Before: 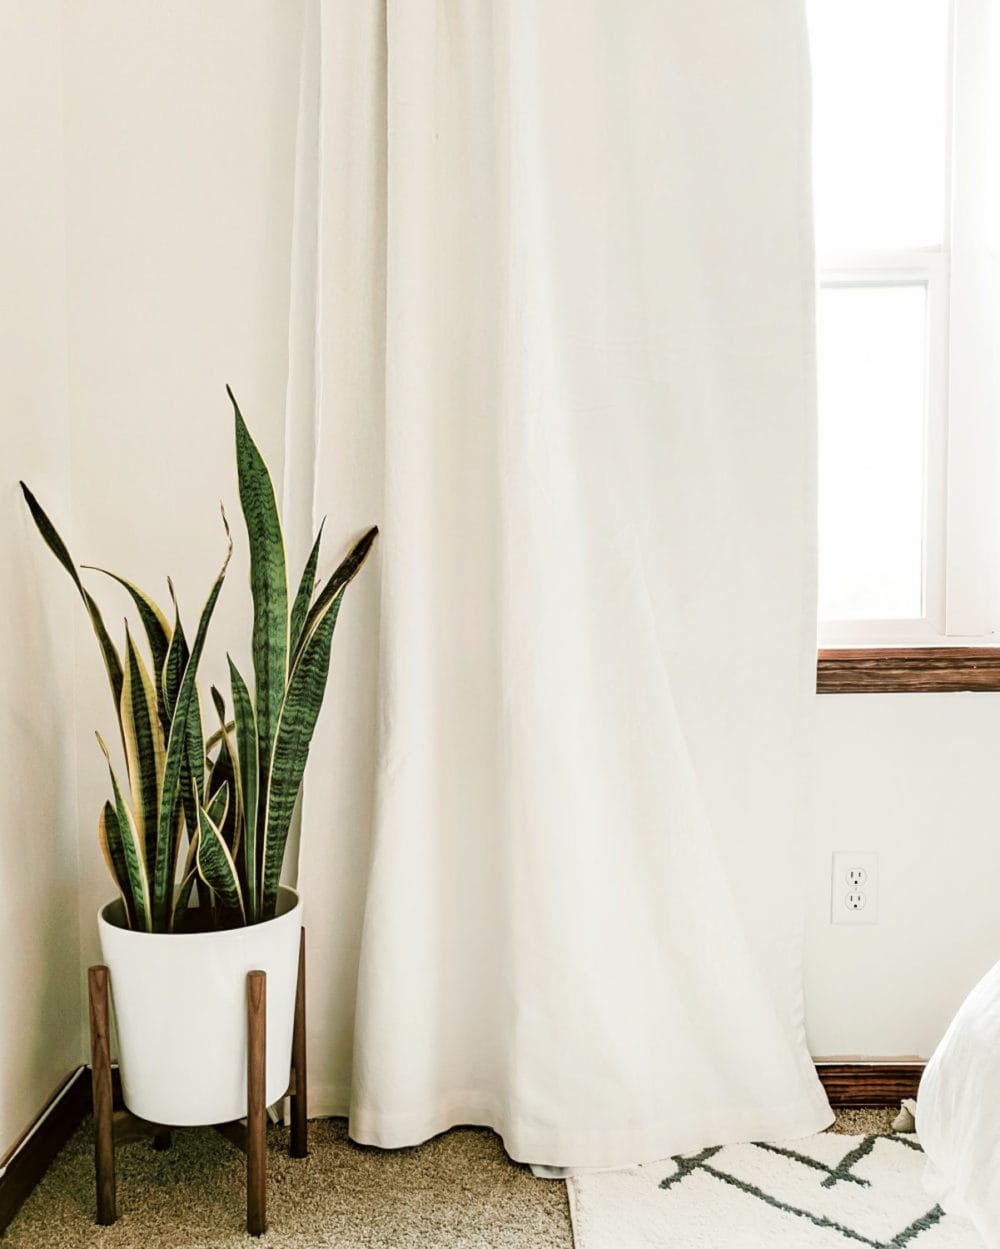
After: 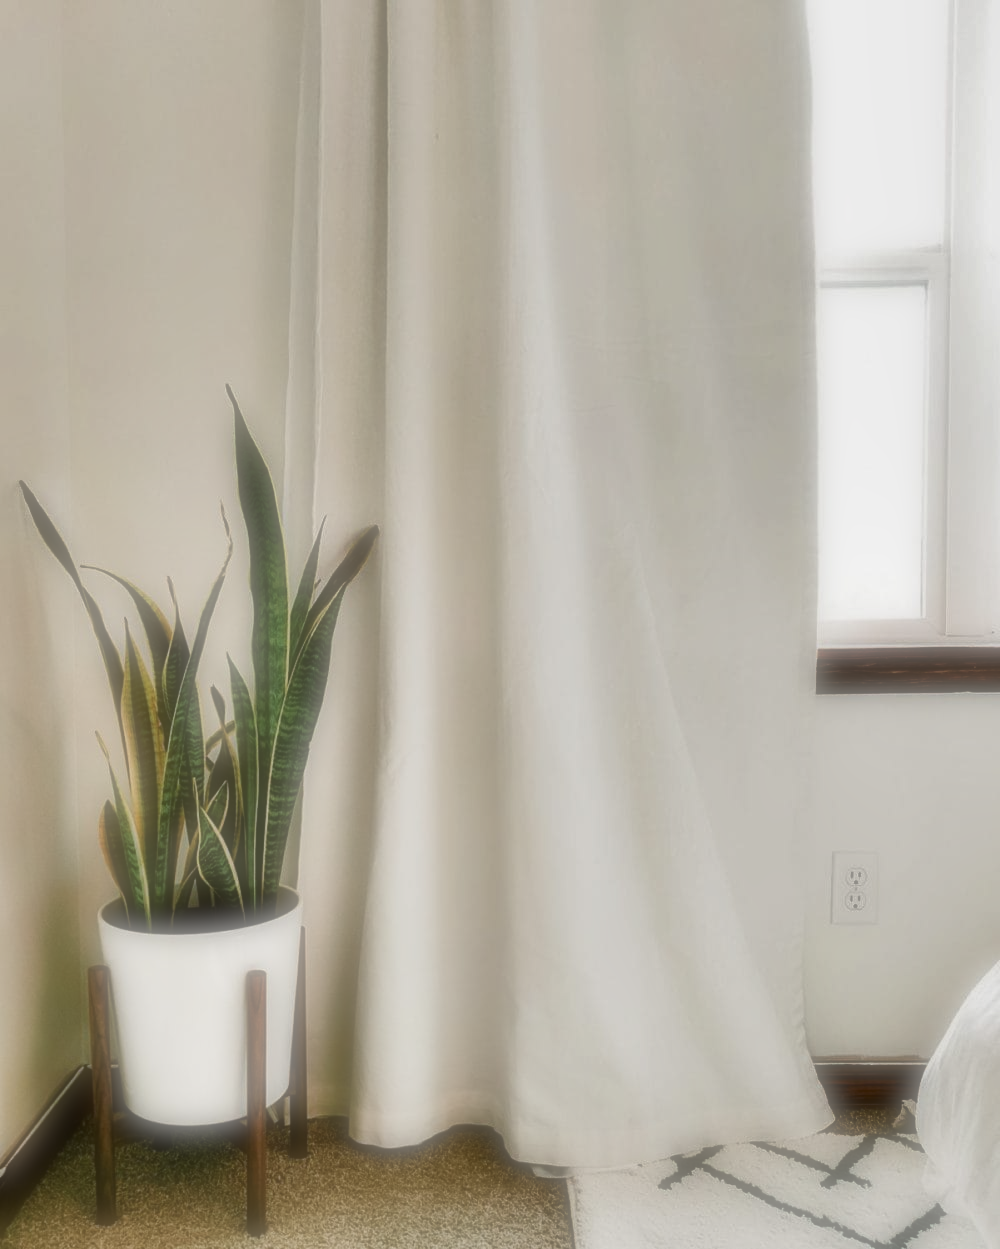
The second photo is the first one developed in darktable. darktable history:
shadows and highlights: white point adjustment -3.64, highlights -63.34, highlights color adjustment 42%, soften with gaussian
soften: on, module defaults
